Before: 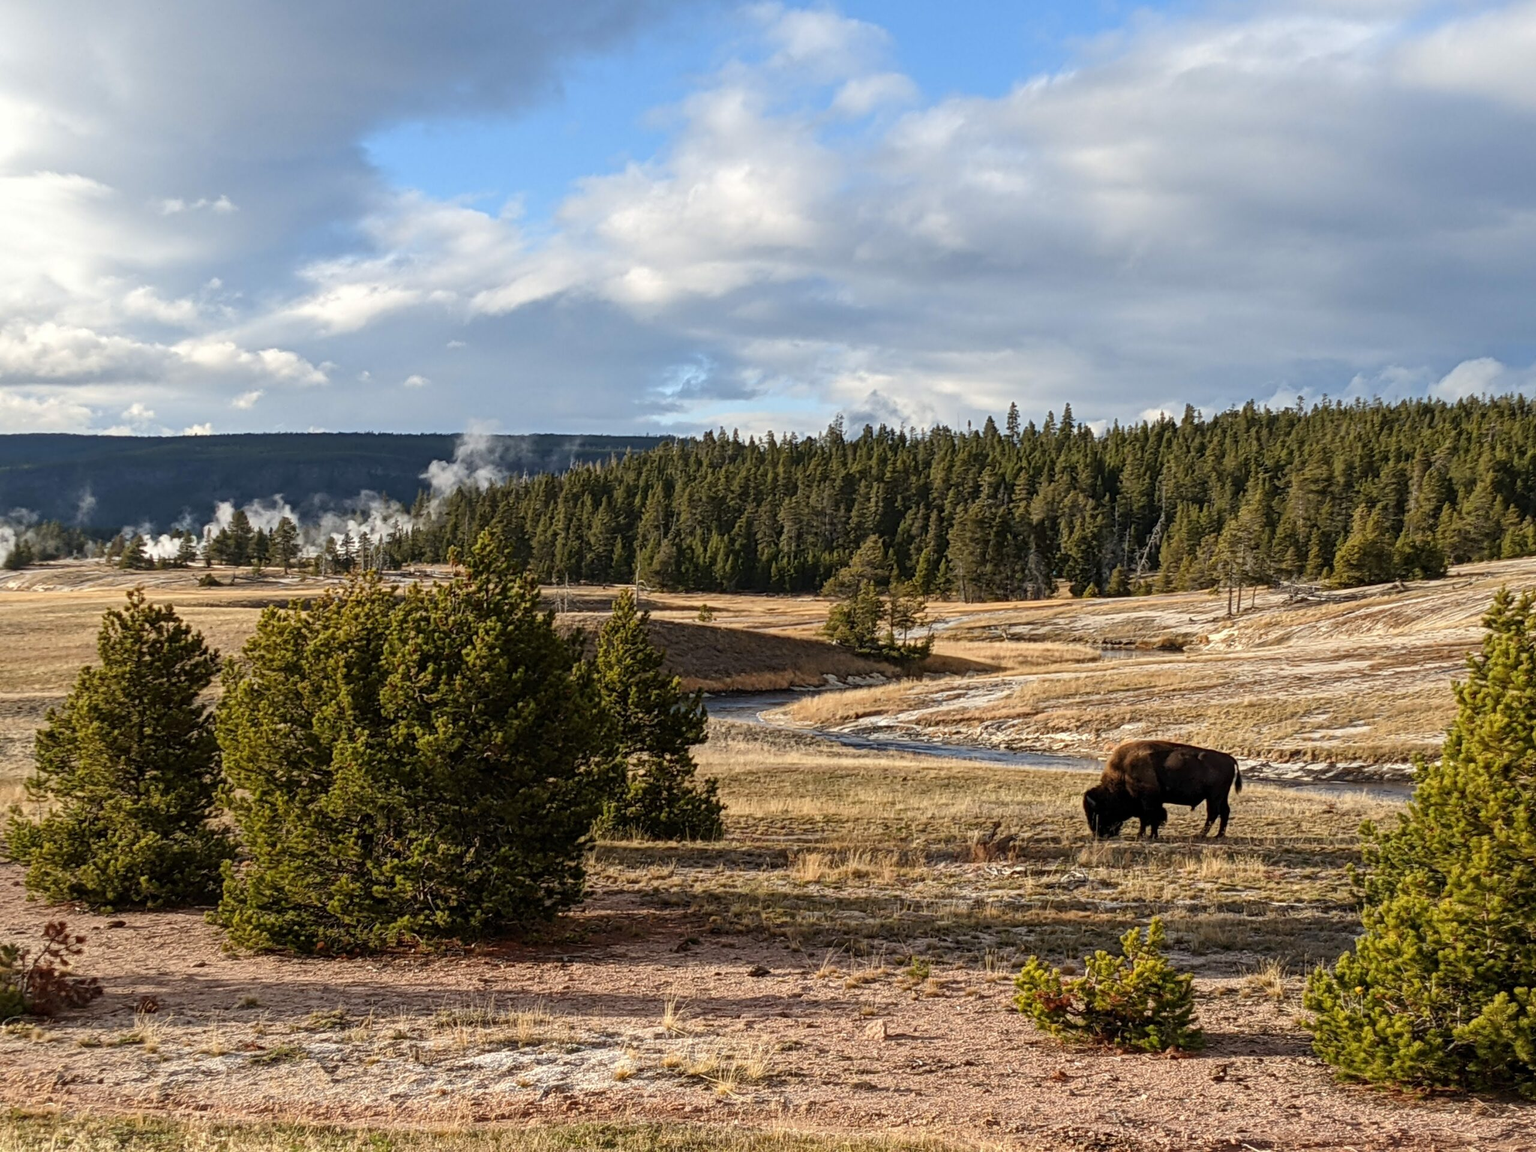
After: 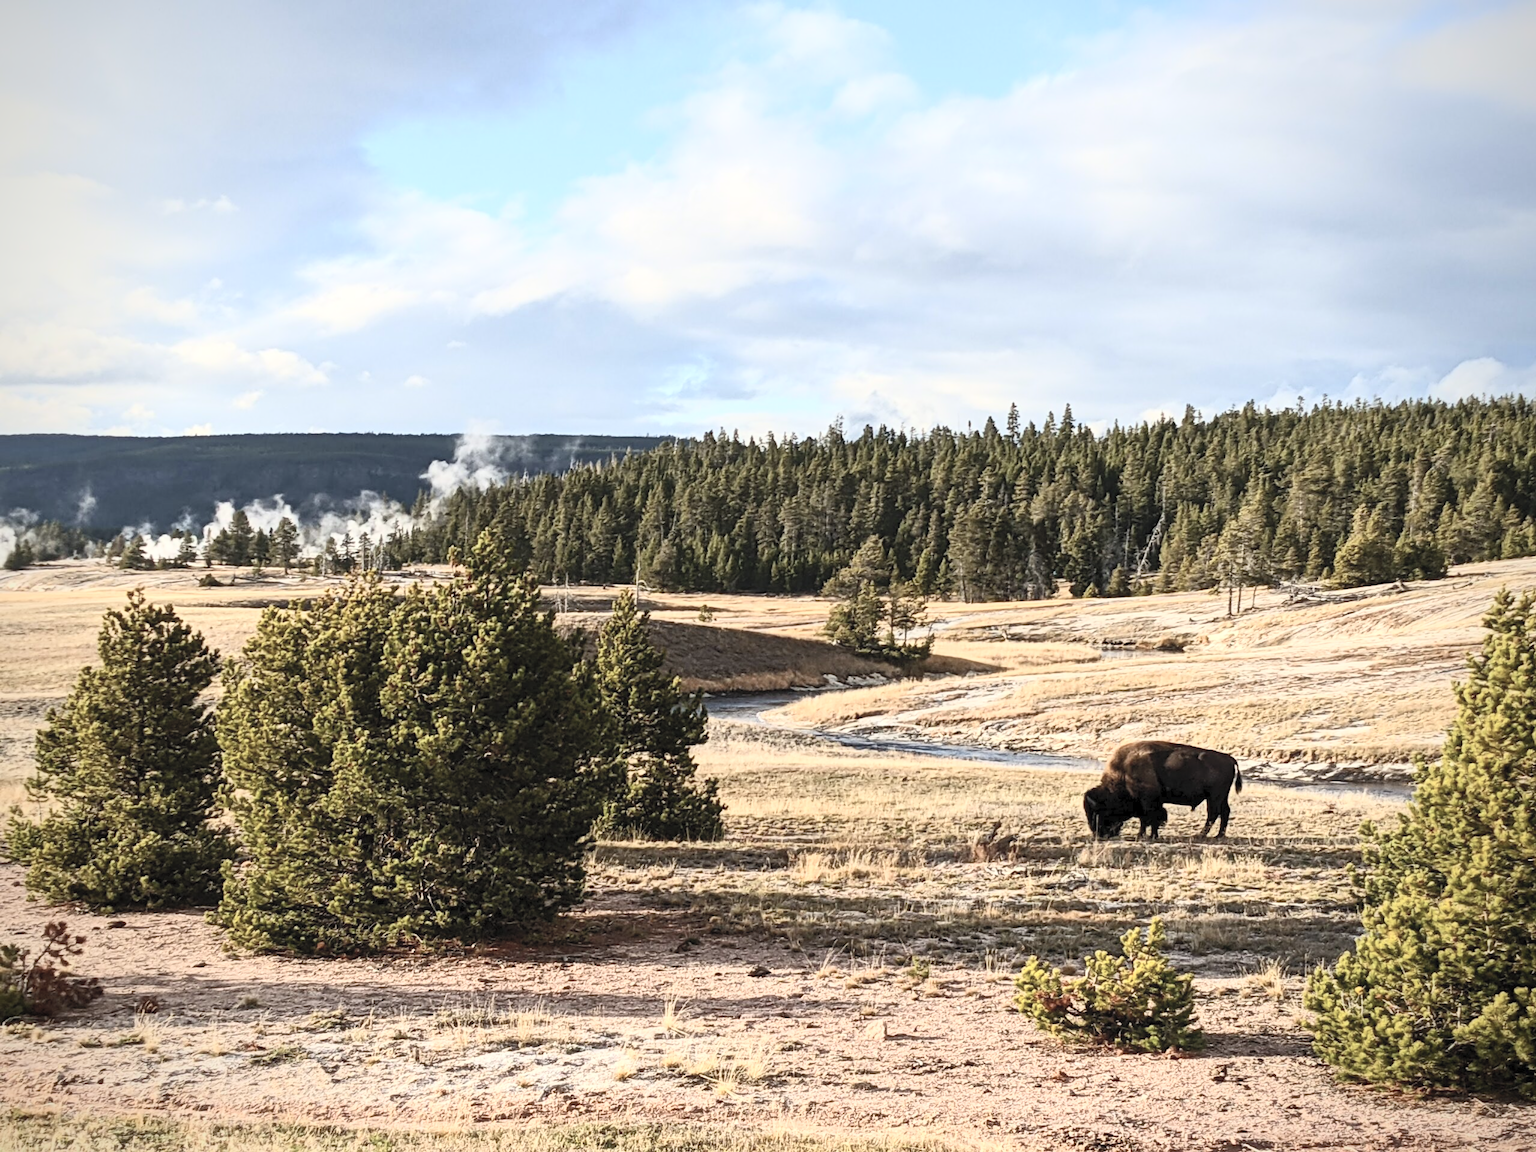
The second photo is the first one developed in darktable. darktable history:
vignetting: fall-off radius 61.08%, saturation 0.033
contrast brightness saturation: contrast 0.419, brightness 0.547, saturation -0.195
